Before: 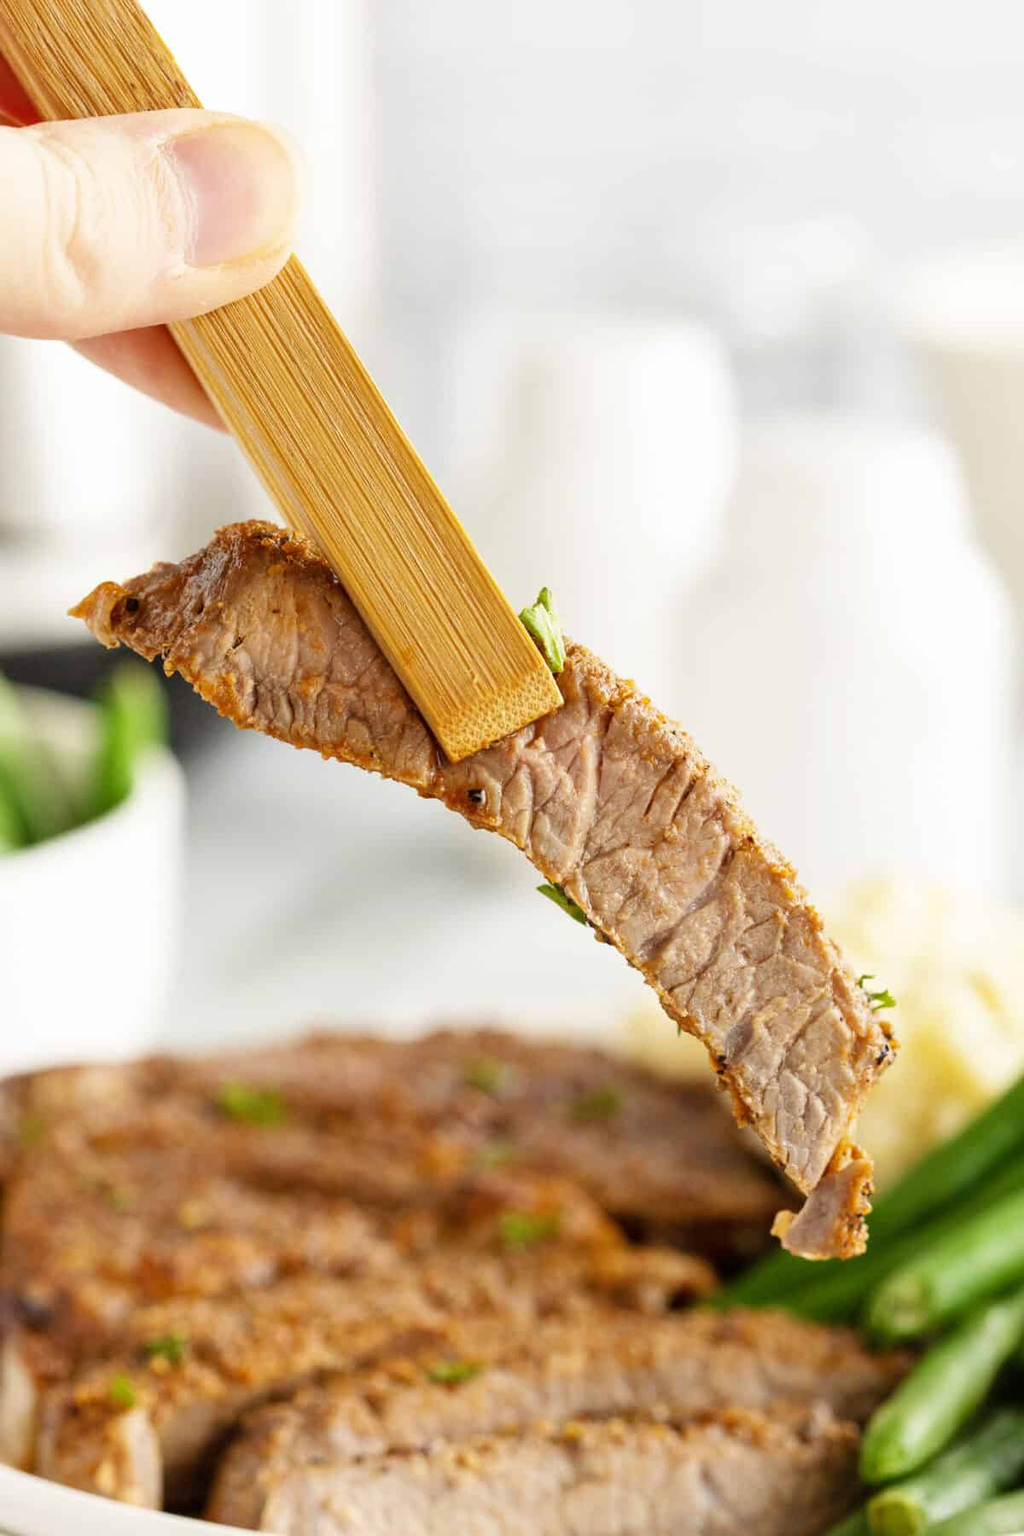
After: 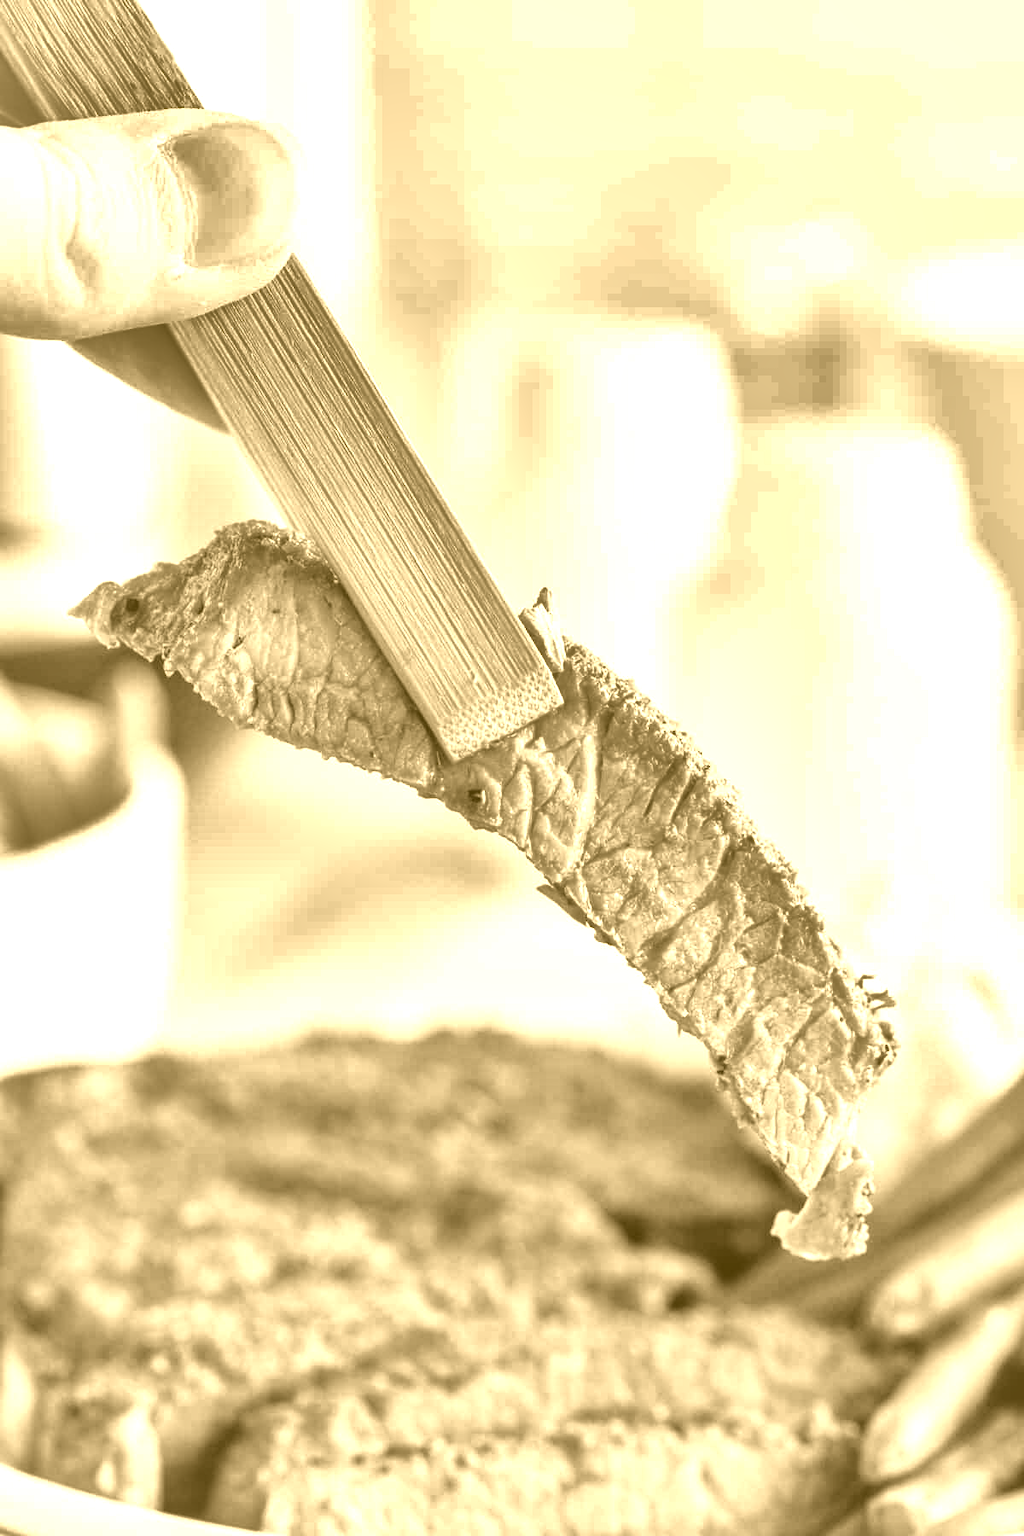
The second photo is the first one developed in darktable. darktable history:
local contrast: on, module defaults
colorize: hue 36°, source mix 100%
shadows and highlights: shadows 24.5, highlights -78.15, soften with gaussian
